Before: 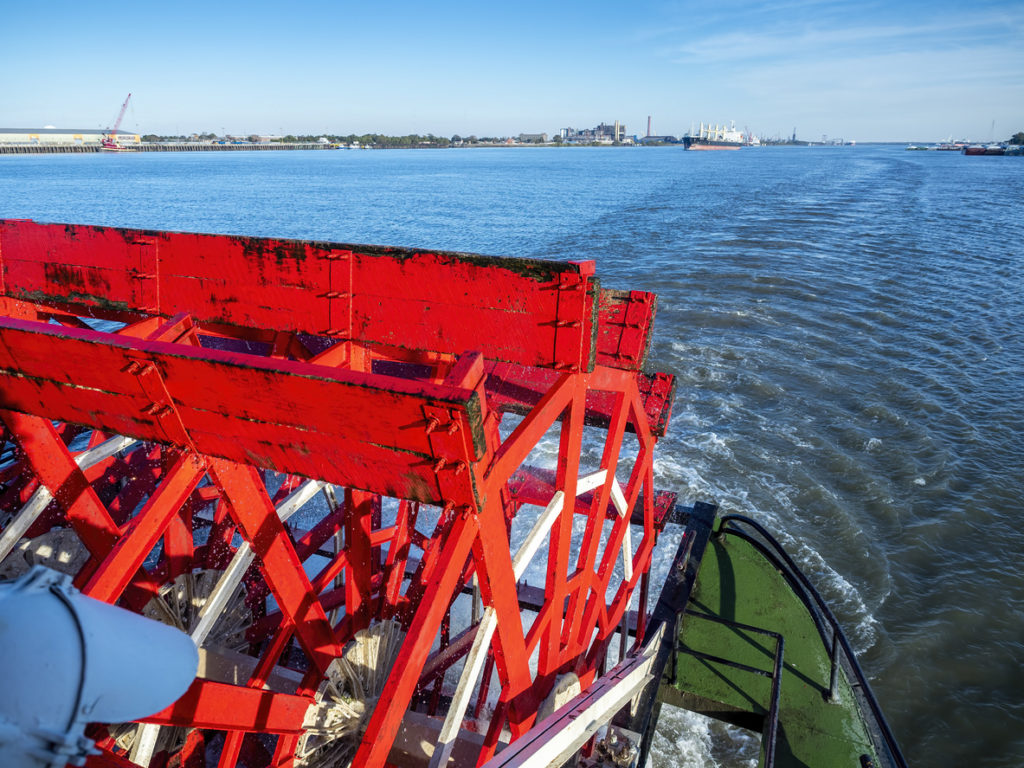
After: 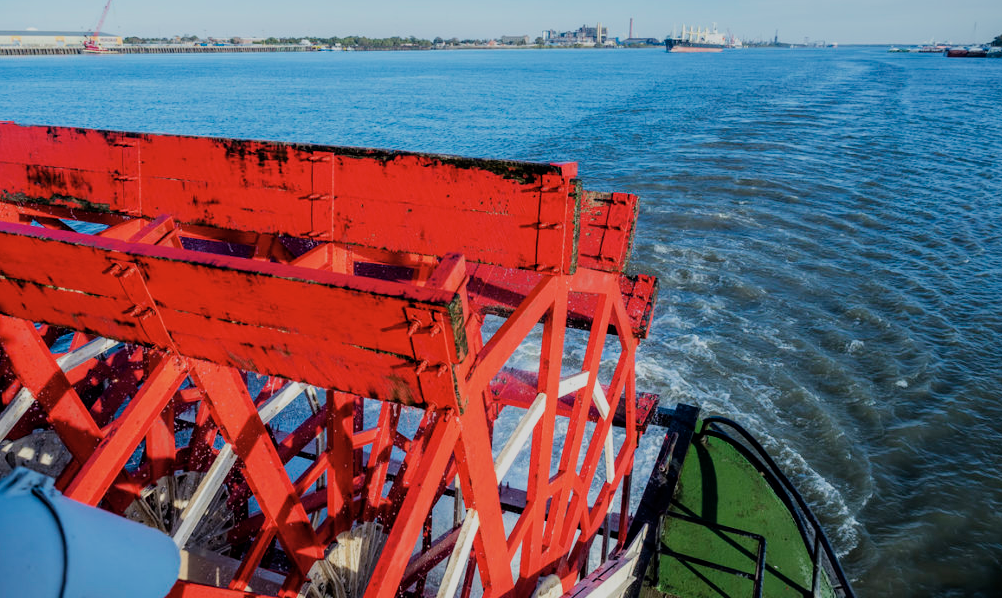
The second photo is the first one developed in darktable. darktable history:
filmic rgb: black relative exposure -7.65 EV, white relative exposure 4.56 EV, hardness 3.61
crop and rotate: left 1.814%, top 12.818%, right 0.25%, bottom 9.225%
color zones: curves: ch1 [(0, 0.469) (0.01, 0.469) (0.12, 0.446) (0.248, 0.469) (0.5, 0.5) (0.748, 0.5) (0.99, 0.469) (1, 0.469)]
